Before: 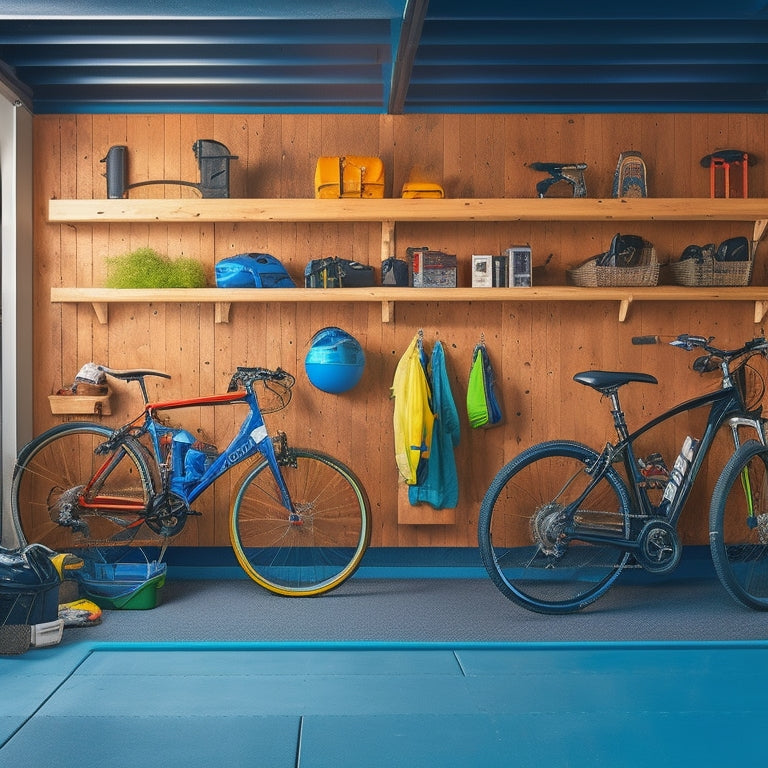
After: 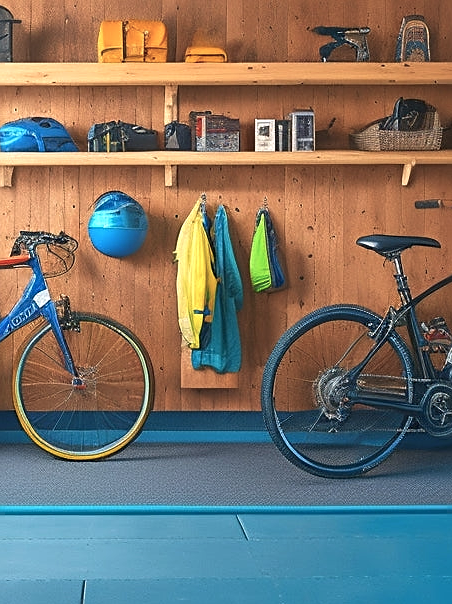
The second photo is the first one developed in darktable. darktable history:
color balance rgb: highlights gain › luminance 17.698%, linear chroma grading › global chroma 14.507%, perceptual saturation grading › global saturation -26.805%, perceptual brilliance grading › highlights 2.712%, global vibrance 20%
sharpen: on, module defaults
crop and rotate: left 28.283%, top 17.775%, right 12.792%, bottom 3.512%
